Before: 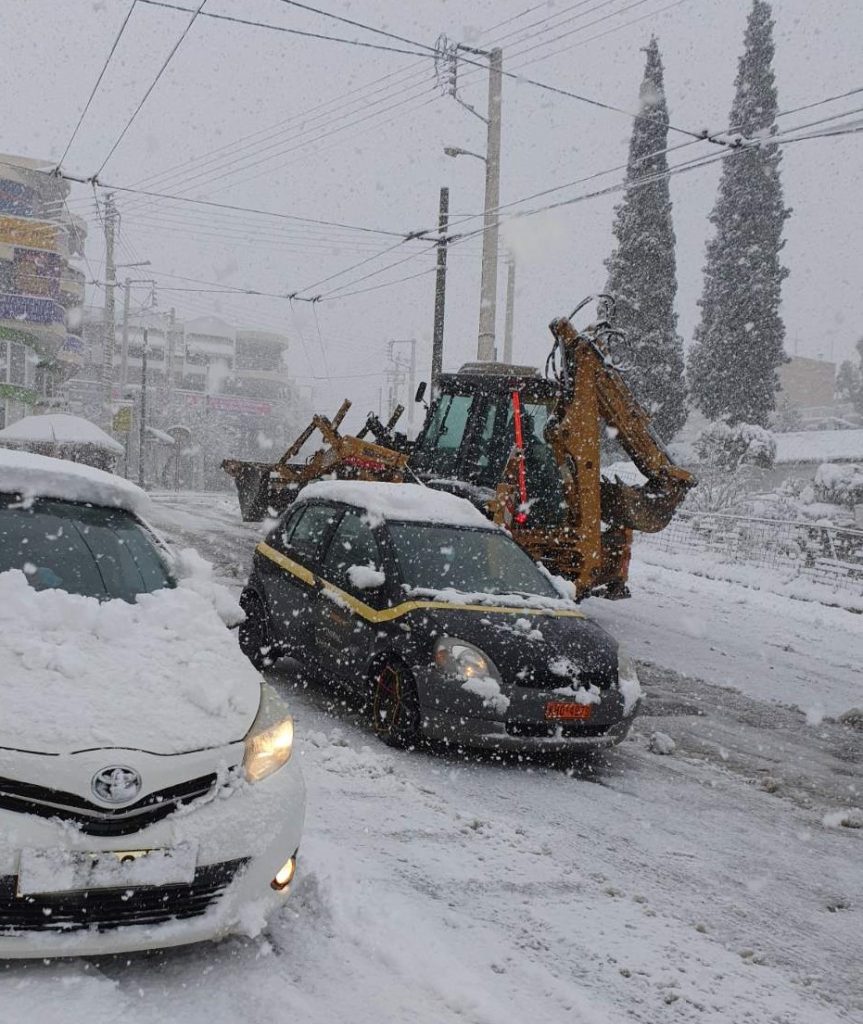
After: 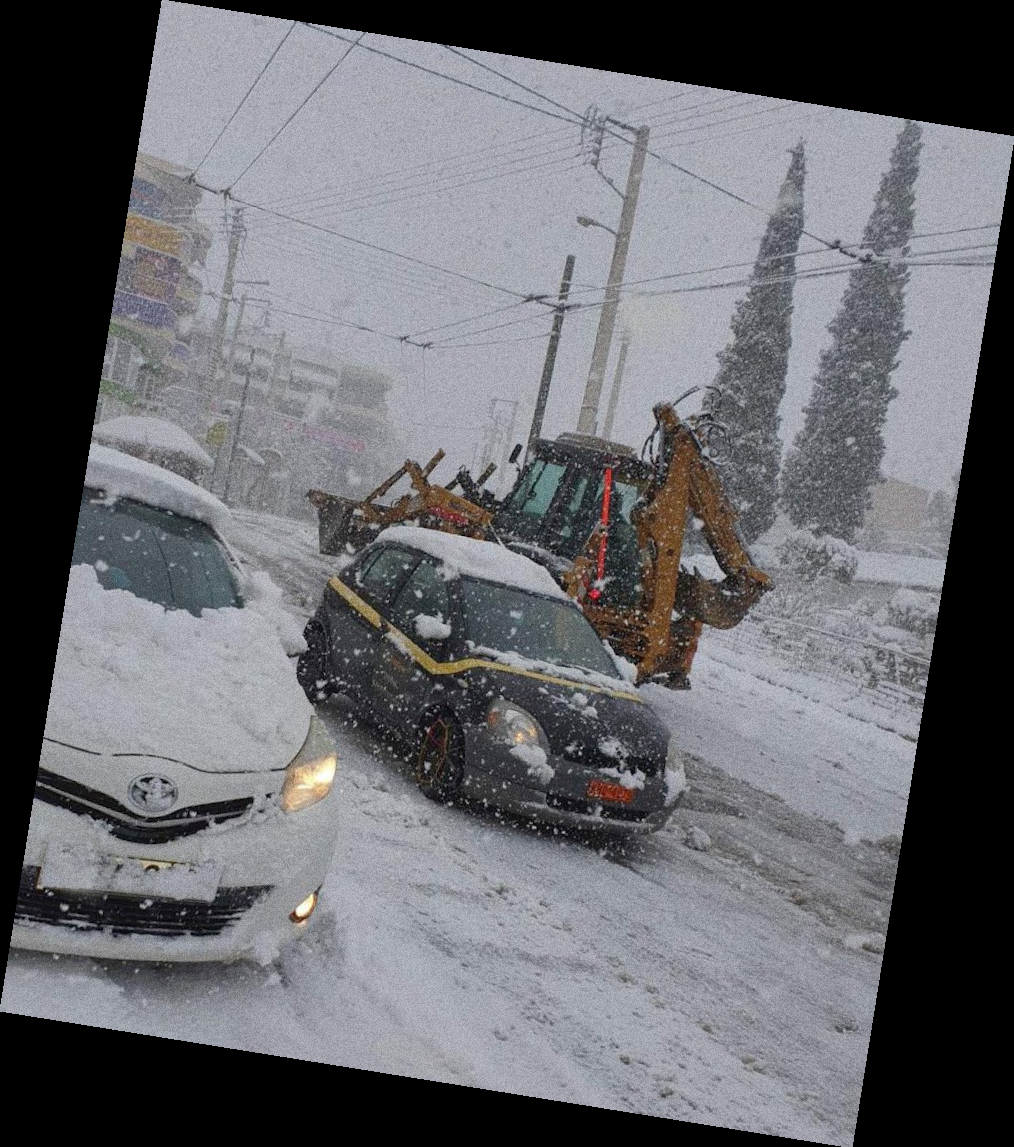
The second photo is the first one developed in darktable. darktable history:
rotate and perspective: rotation 9.12°, automatic cropping off
grain: coarseness 11.82 ISO, strength 36.67%, mid-tones bias 74.17%
shadows and highlights: on, module defaults
